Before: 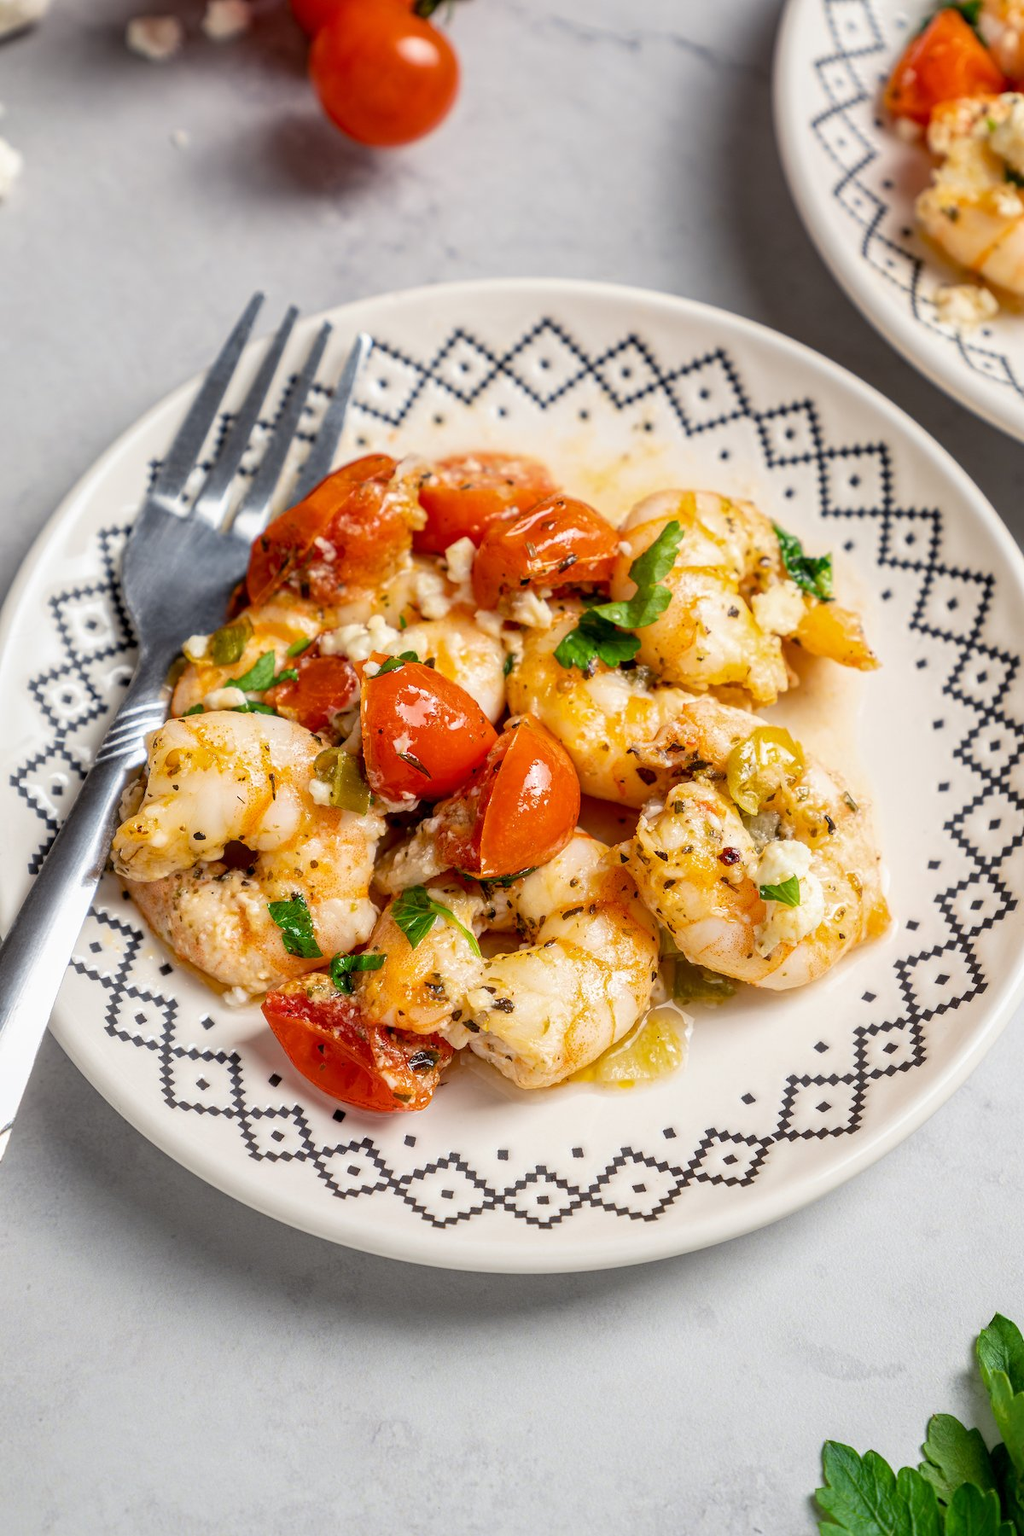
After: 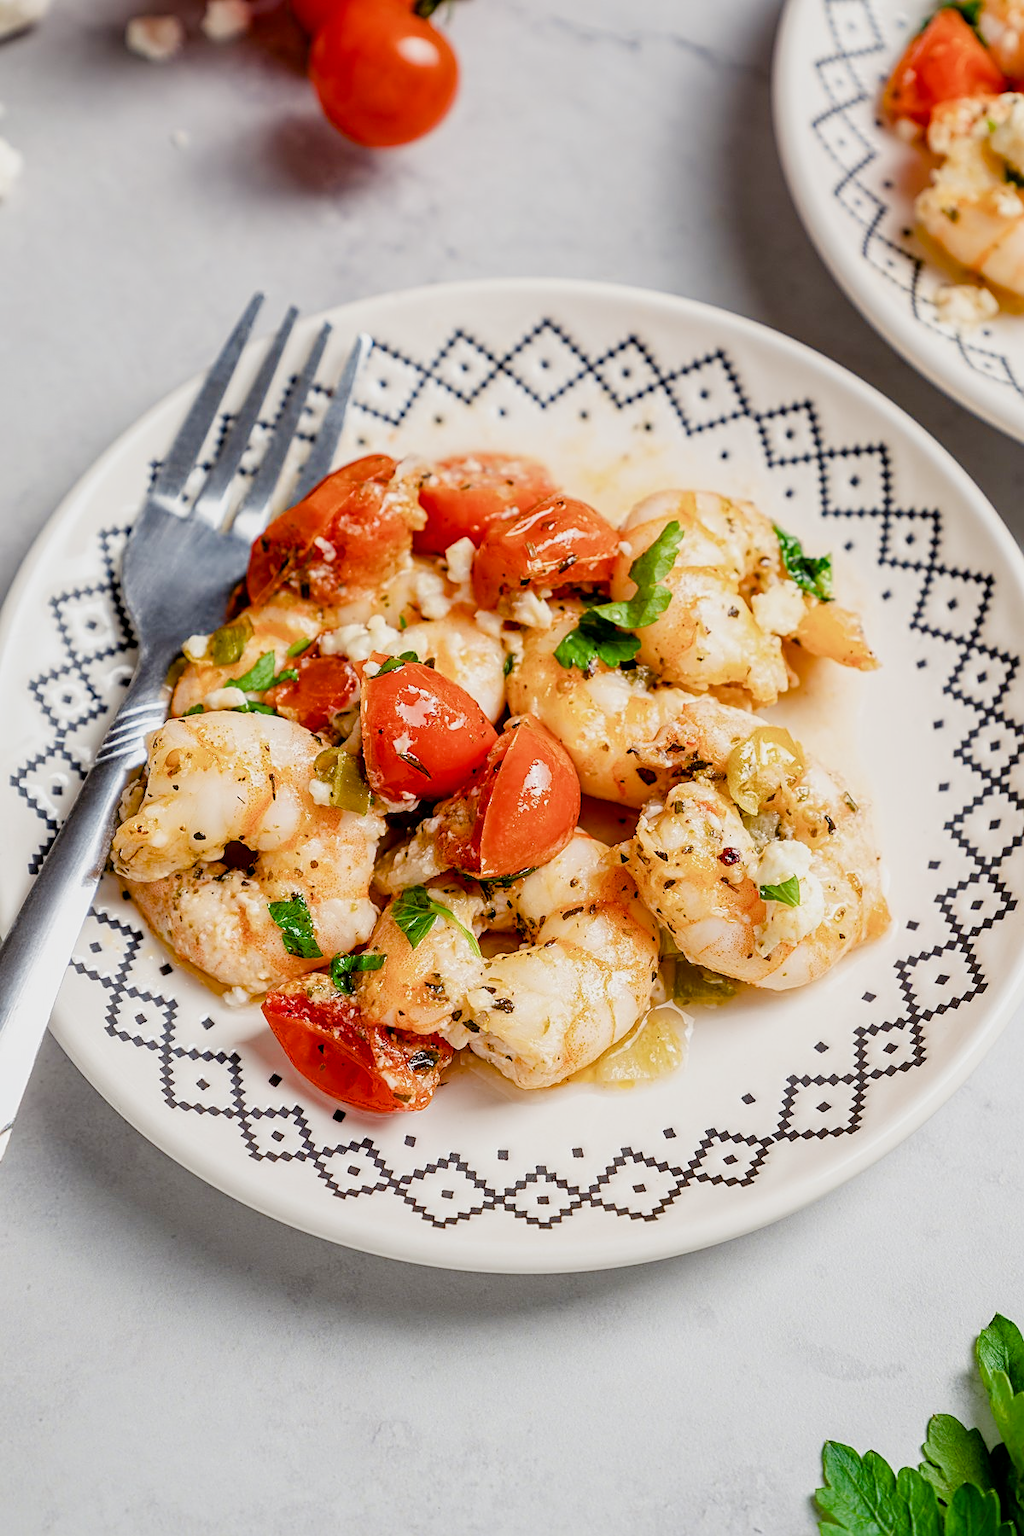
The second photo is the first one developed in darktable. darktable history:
color balance rgb: perceptual saturation grading › global saturation 20%, perceptual saturation grading › highlights -50%, perceptual saturation grading › shadows 30%, perceptual brilliance grading › global brilliance 10%, perceptual brilliance grading › shadows 15%
contrast brightness saturation: contrast 0.03, brightness -0.04
sharpen: on, module defaults
filmic rgb: white relative exposure 3.85 EV, hardness 4.3
